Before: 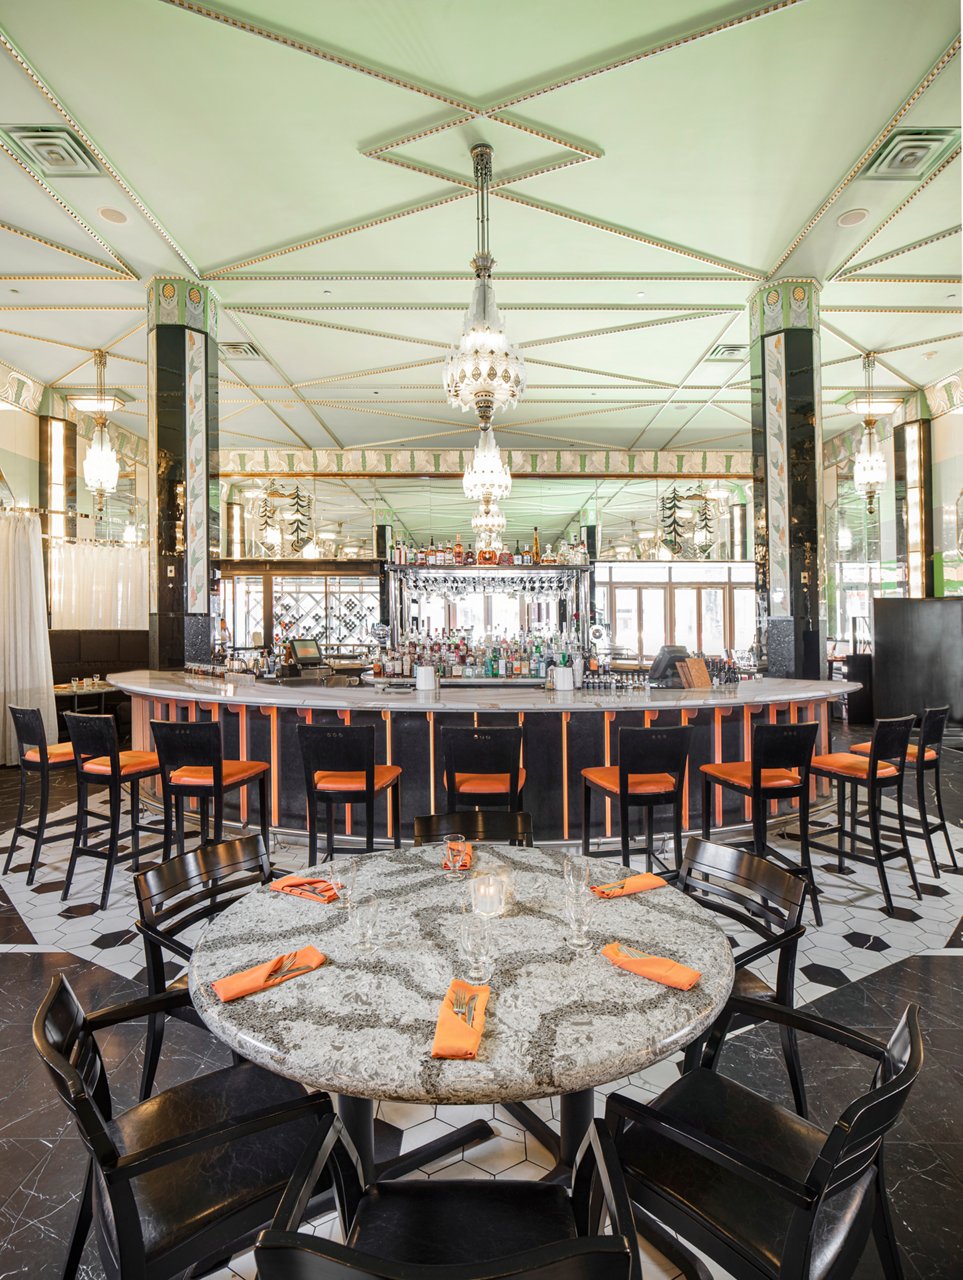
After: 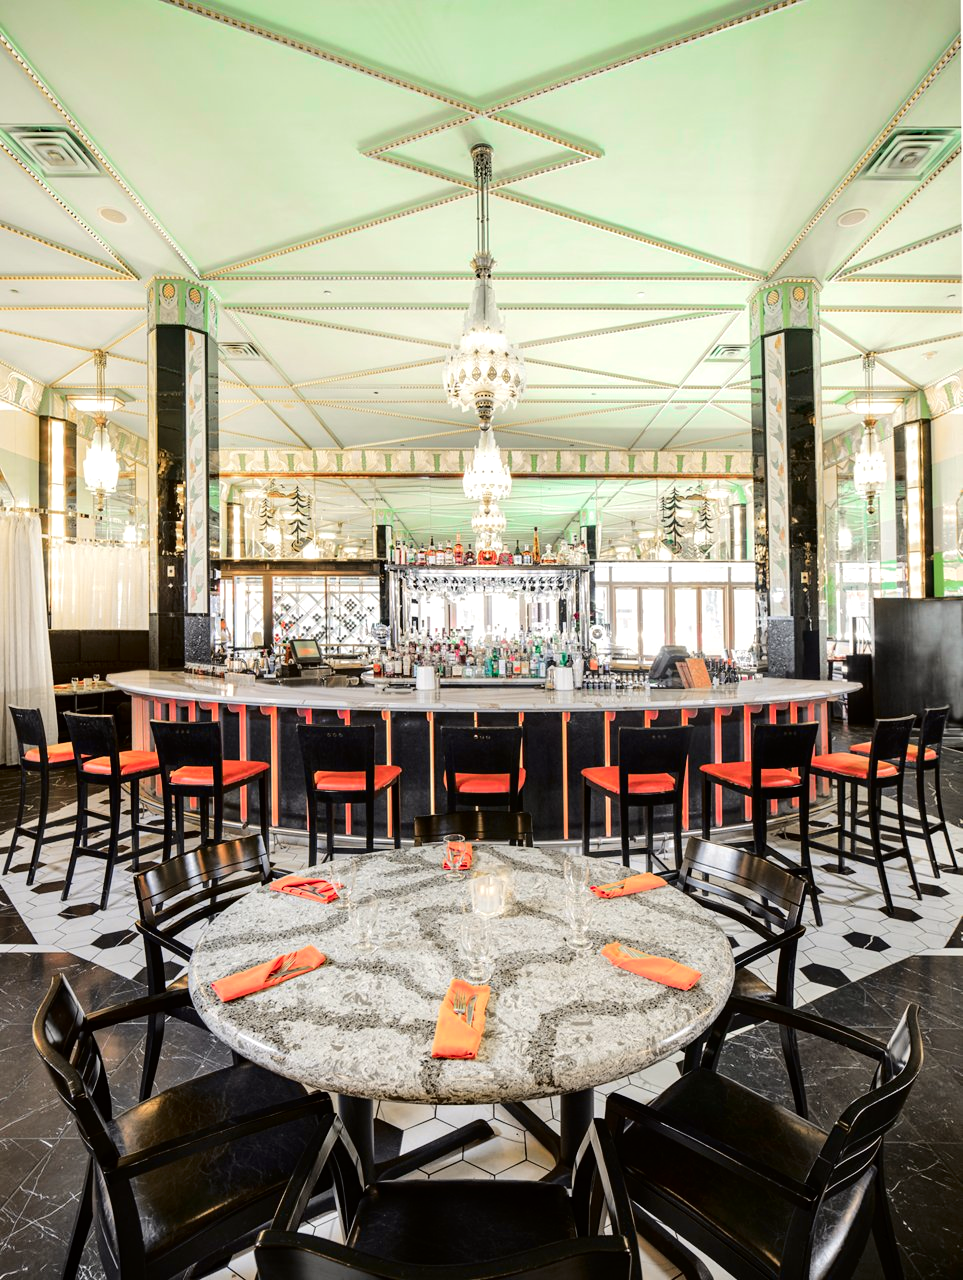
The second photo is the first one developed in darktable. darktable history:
tone equalizer: -8 EV -0.417 EV, -7 EV -0.389 EV, -6 EV -0.333 EV, -5 EV -0.222 EV, -3 EV 0.222 EV, -2 EV 0.333 EV, -1 EV 0.389 EV, +0 EV 0.417 EV, edges refinement/feathering 500, mask exposure compensation -1.57 EV, preserve details no
tone curve: curves: ch0 [(0, 0) (0.068, 0.031) (0.175, 0.139) (0.32, 0.345) (0.495, 0.544) (0.748, 0.762) (0.993, 0.954)]; ch1 [(0, 0) (0.294, 0.184) (0.34, 0.303) (0.371, 0.344) (0.441, 0.408) (0.477, 0.474) (0.499, 0.5) (0.529, 0.523) (0.677, 0.762) (1, 1)]; ch2 [(0, 0) (0.431, 0.419) (0.495, 0.502) (0.524, 0.534) (0.557, 0.56) (0.634, 0.654) (0.728, 0.722) (1, 1)], color space Lab, independent channels, preserve colors none
